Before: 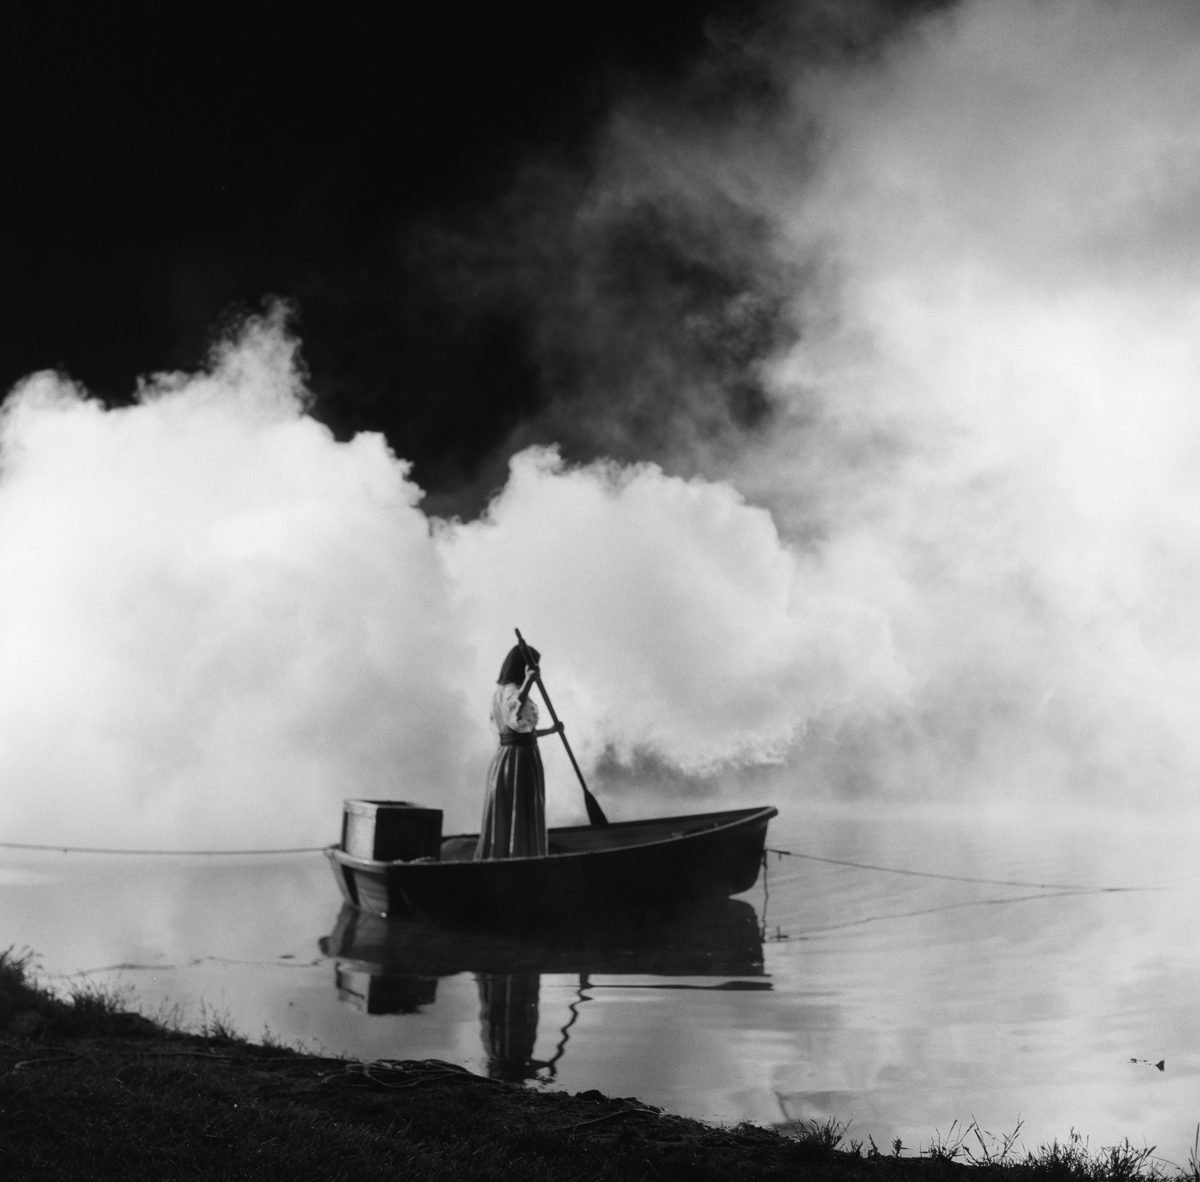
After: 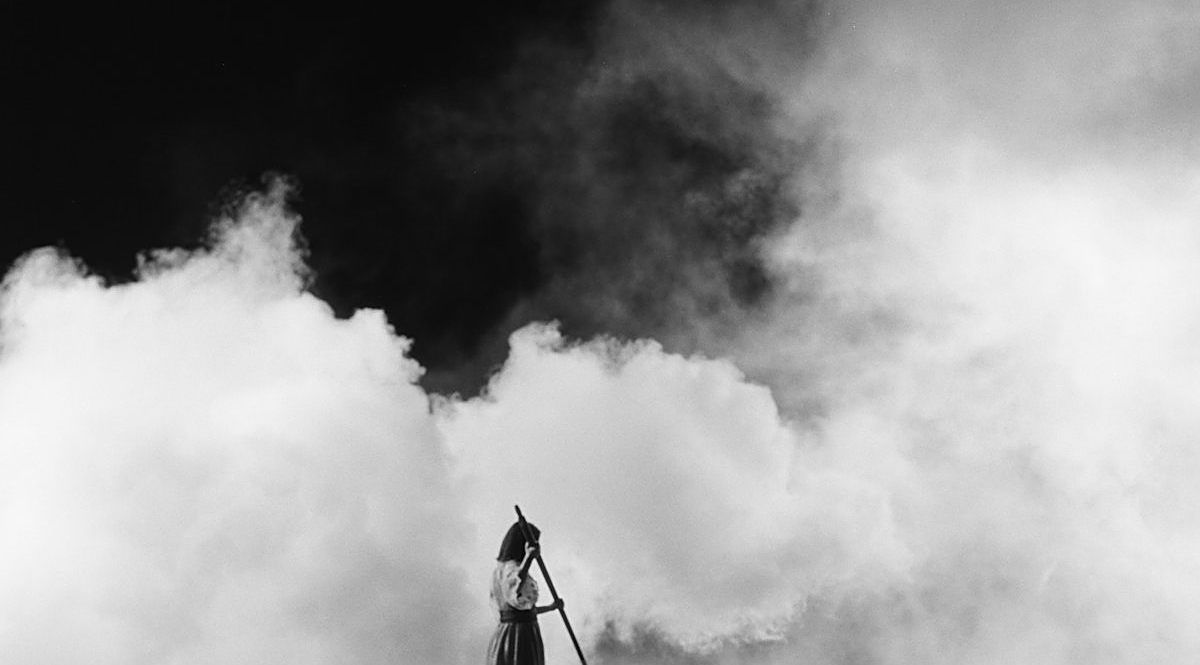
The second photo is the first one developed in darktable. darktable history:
crop and rotate: top 10.559%, bottom 33.145%
sharpen: on, module defaults
